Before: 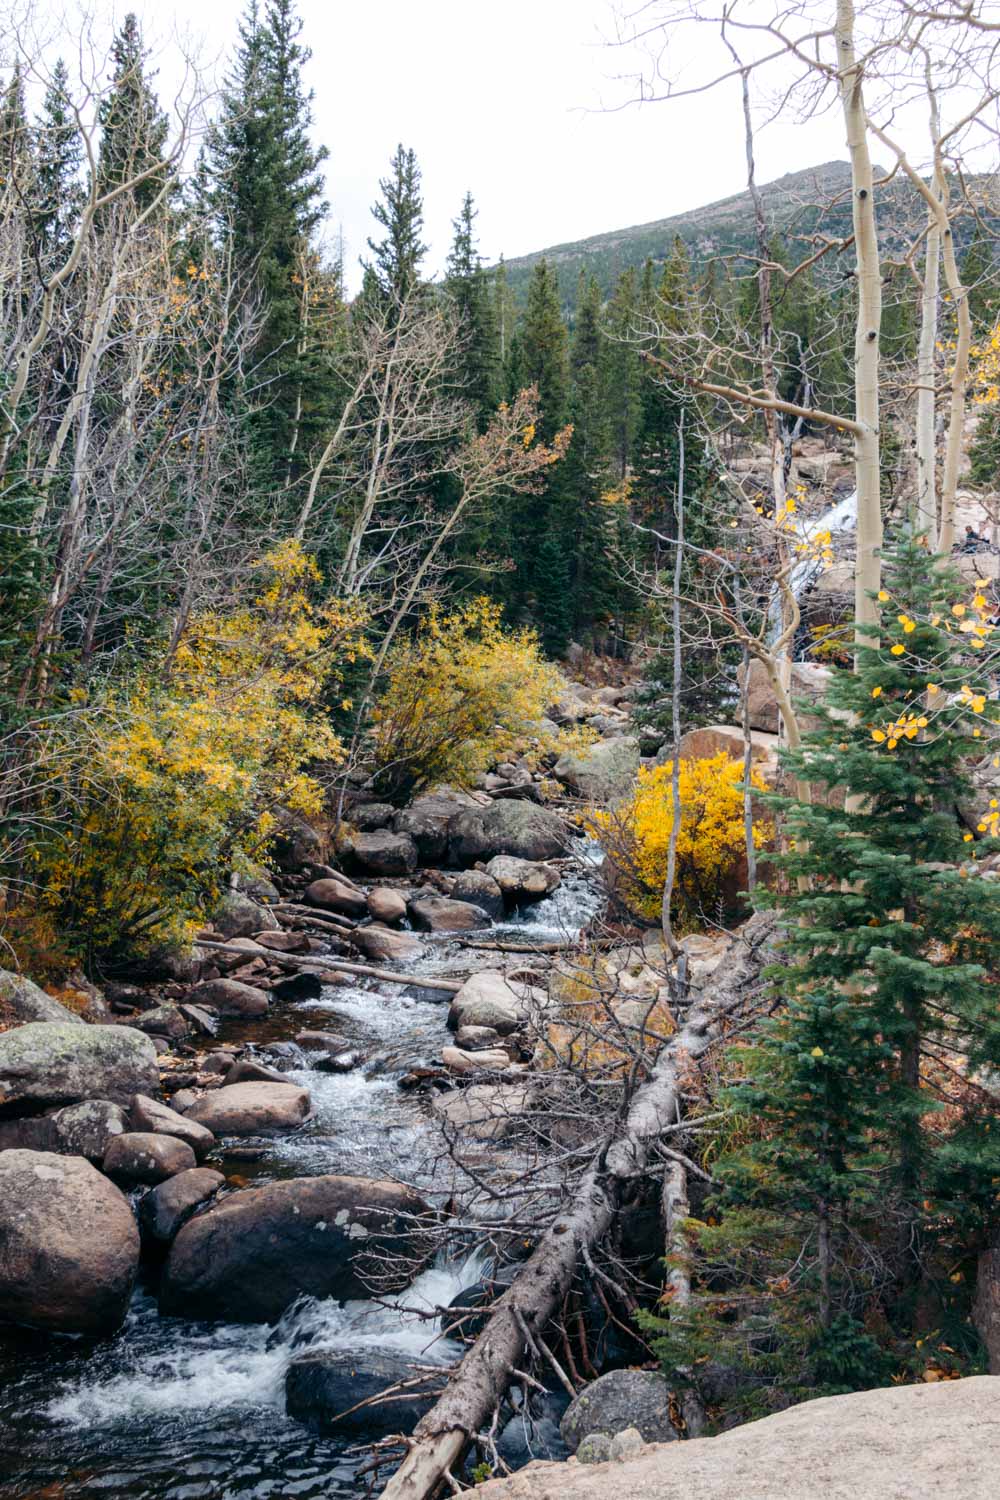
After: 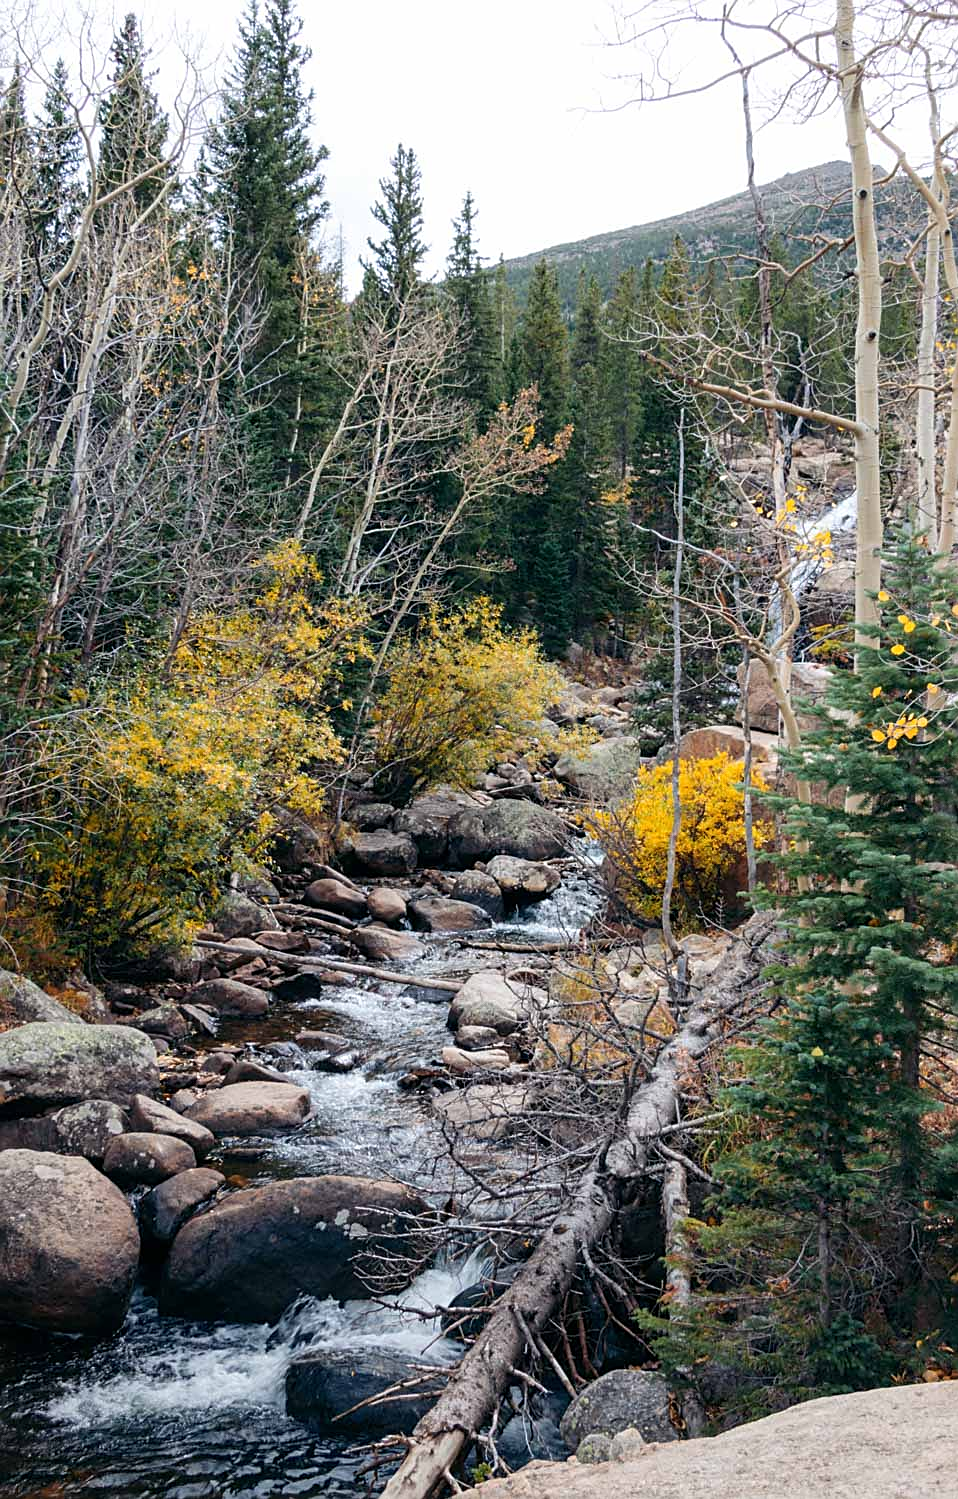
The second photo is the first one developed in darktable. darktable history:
crop: right 4.126%, bottom 0.031%
sharpen: on, module defaults
